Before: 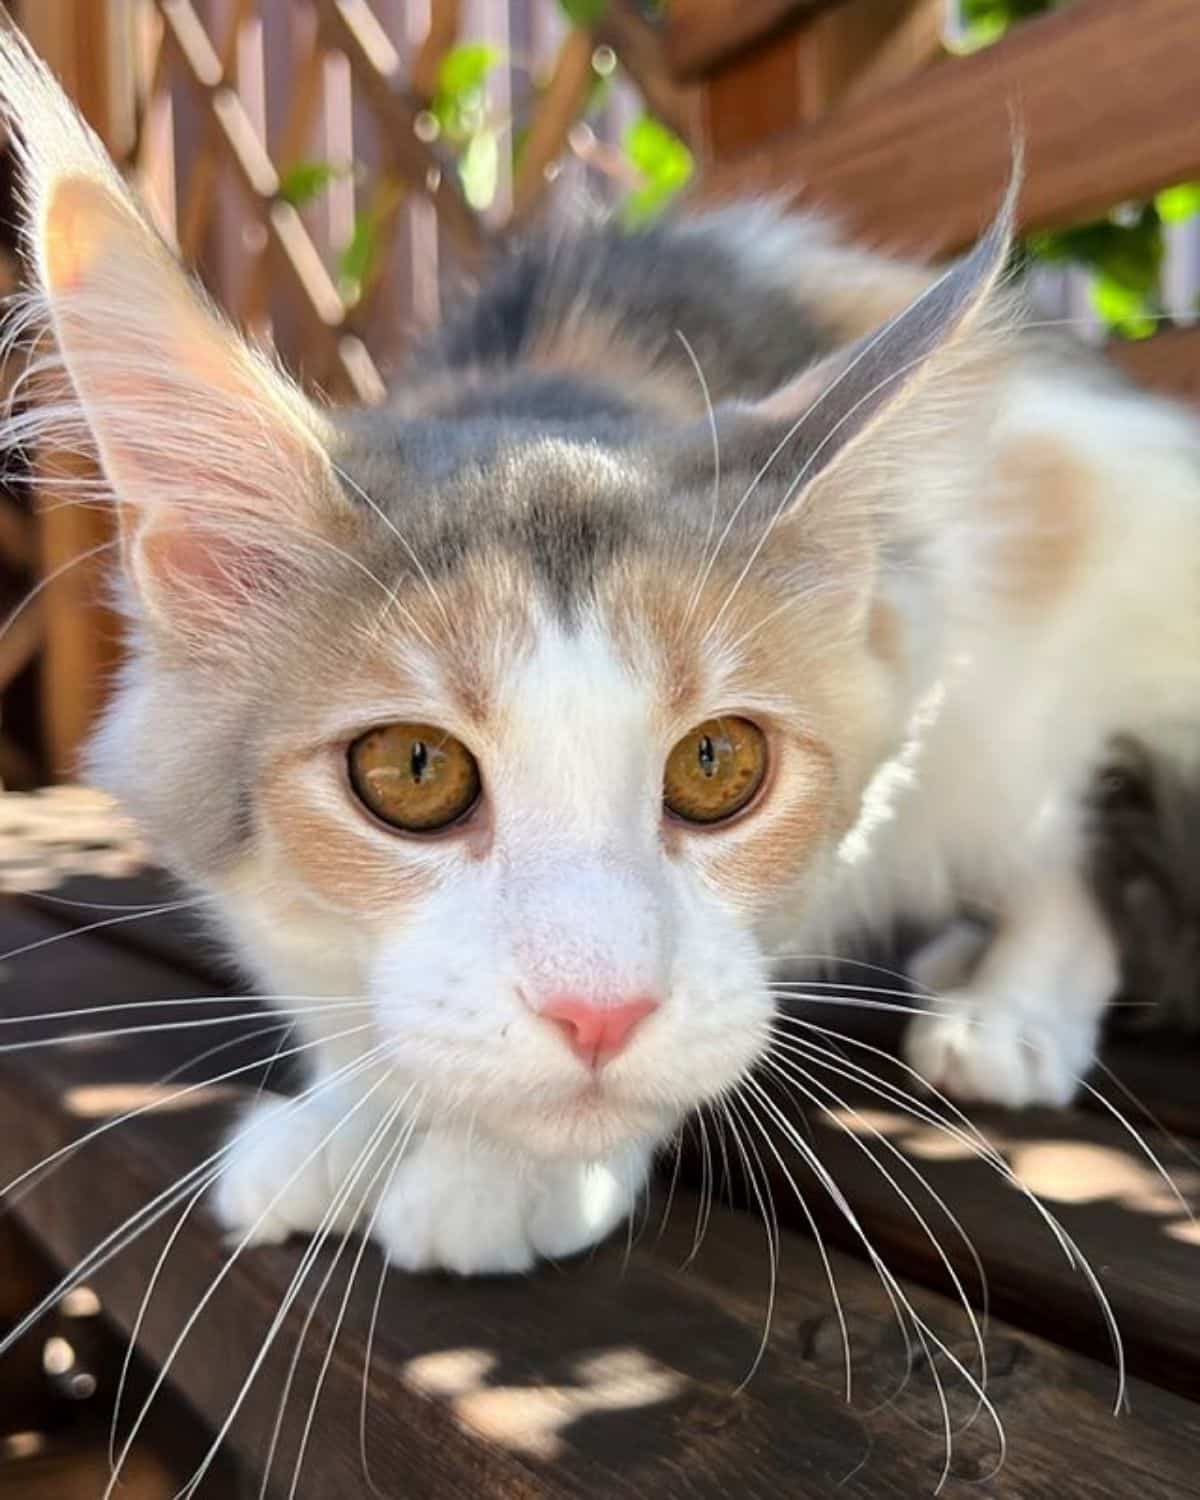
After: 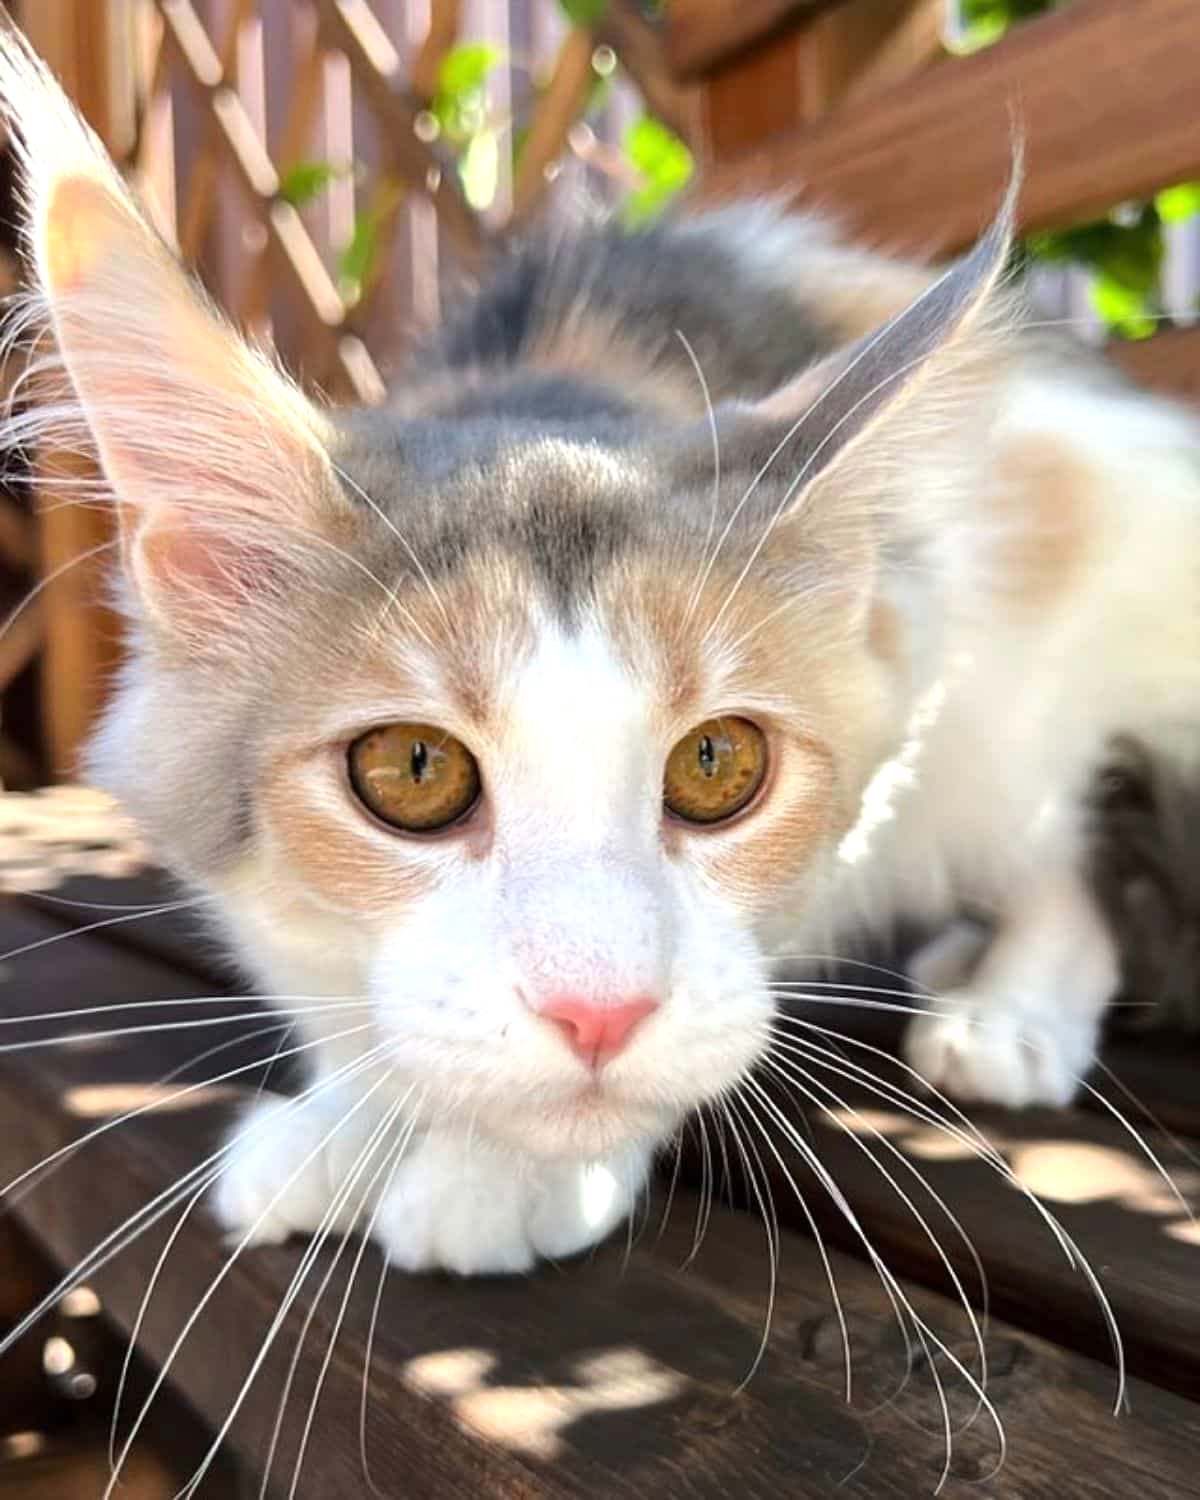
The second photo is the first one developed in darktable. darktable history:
exposure: exposure 0.352 EV, compensate highlight preservation false
